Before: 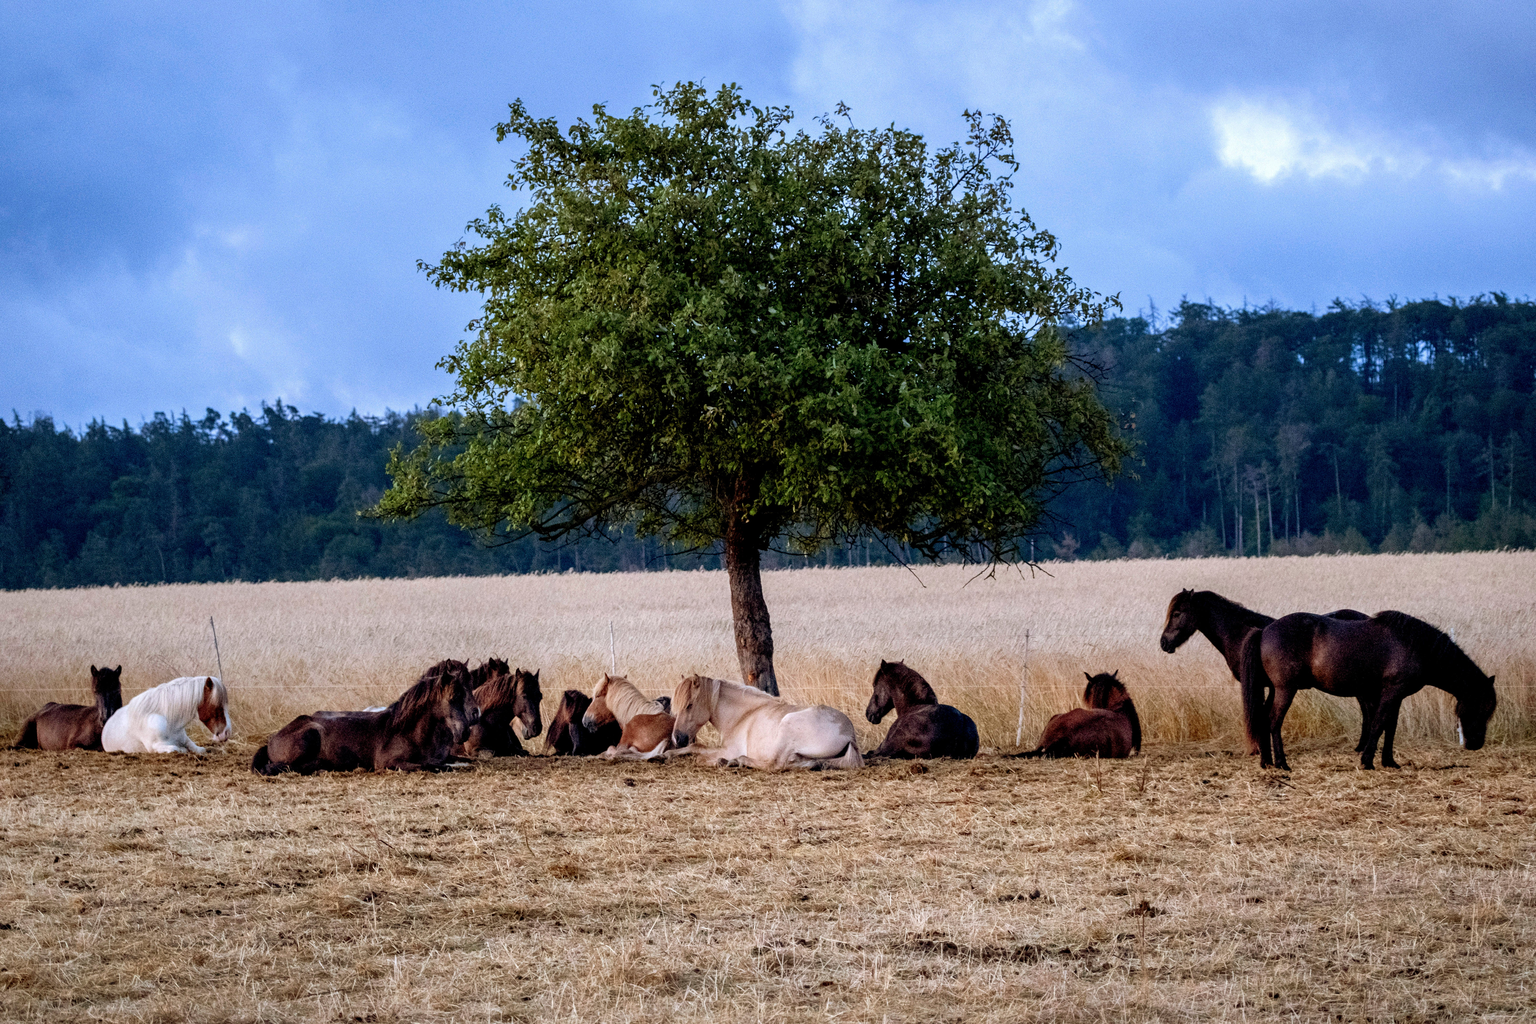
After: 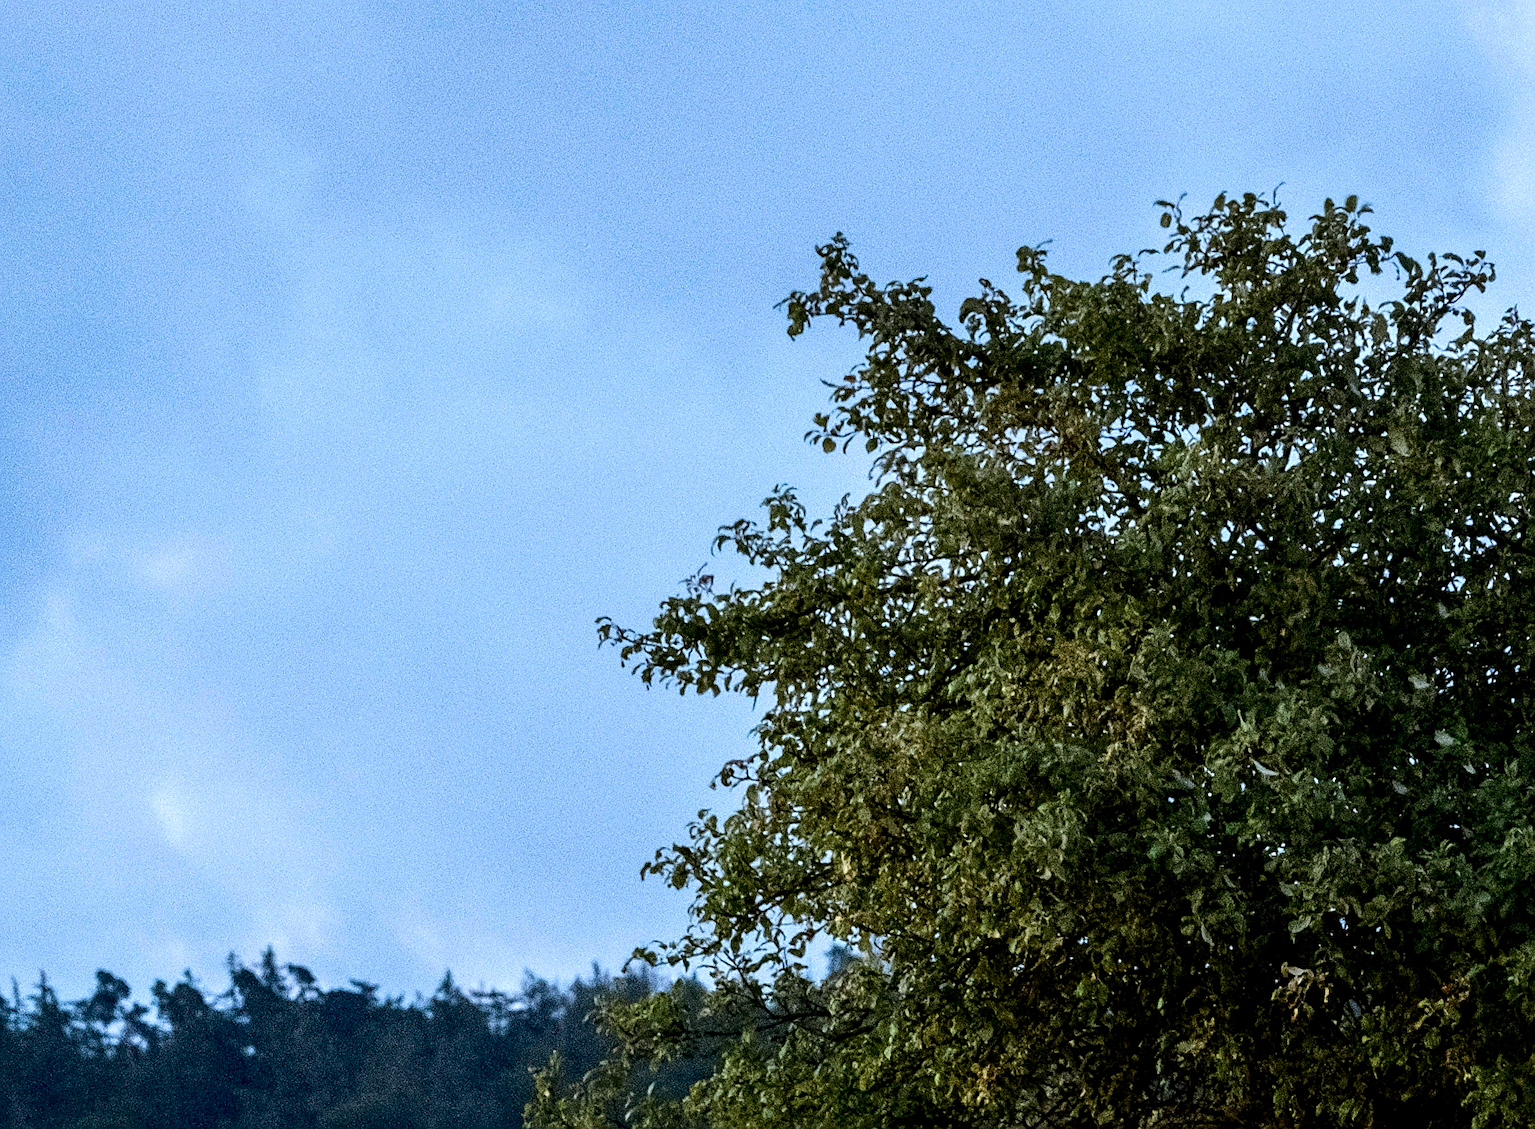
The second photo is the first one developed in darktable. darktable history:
crop and rotate: left 10.817%, top 0.062%, right 47.194%, bottom 53.626%
color zones: curves: ch0 [(0.018, 0.548) (0.197, 0.654) (0.425, 0.447) (0.605, 0.658) (0.732, 0.579)]; ch1 [(0.105, 0.531) (0.224, 0.531) (0.386, 0.39) (0.618, 0.456) (0.732, 0.456) (0.956, 0.421)]; ch2 [(0.039, 0.583) (0.215, 0.465) (0.399, 0.544) (0.465, 0.548) (0.614, 0.447) (0.724, 0.43) (0.882, 0.623) (0.956, 0.632)]
rgb curve: curves: ch0 [(0, 0) (0.175, 0.154) (0.785, 0.663) (1, 1)]
sharpen: on, module defaults
contrast brightness saturation: contrast 0.22
